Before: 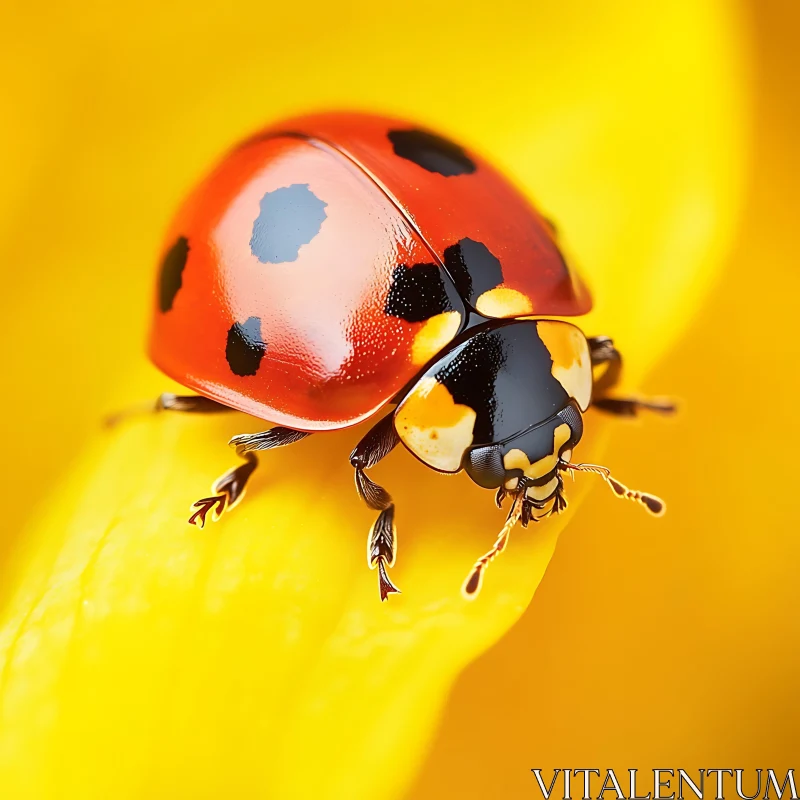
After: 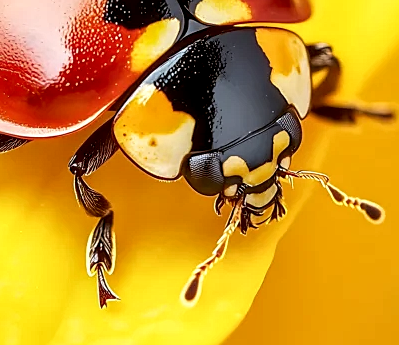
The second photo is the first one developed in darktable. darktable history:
crop: left 35.142%, top 36.75%, right 14.956%, bottom 20.012%
sharpen: radius 1.259, amount 0.298, threshold 0.021
local contrast: detail 160%
